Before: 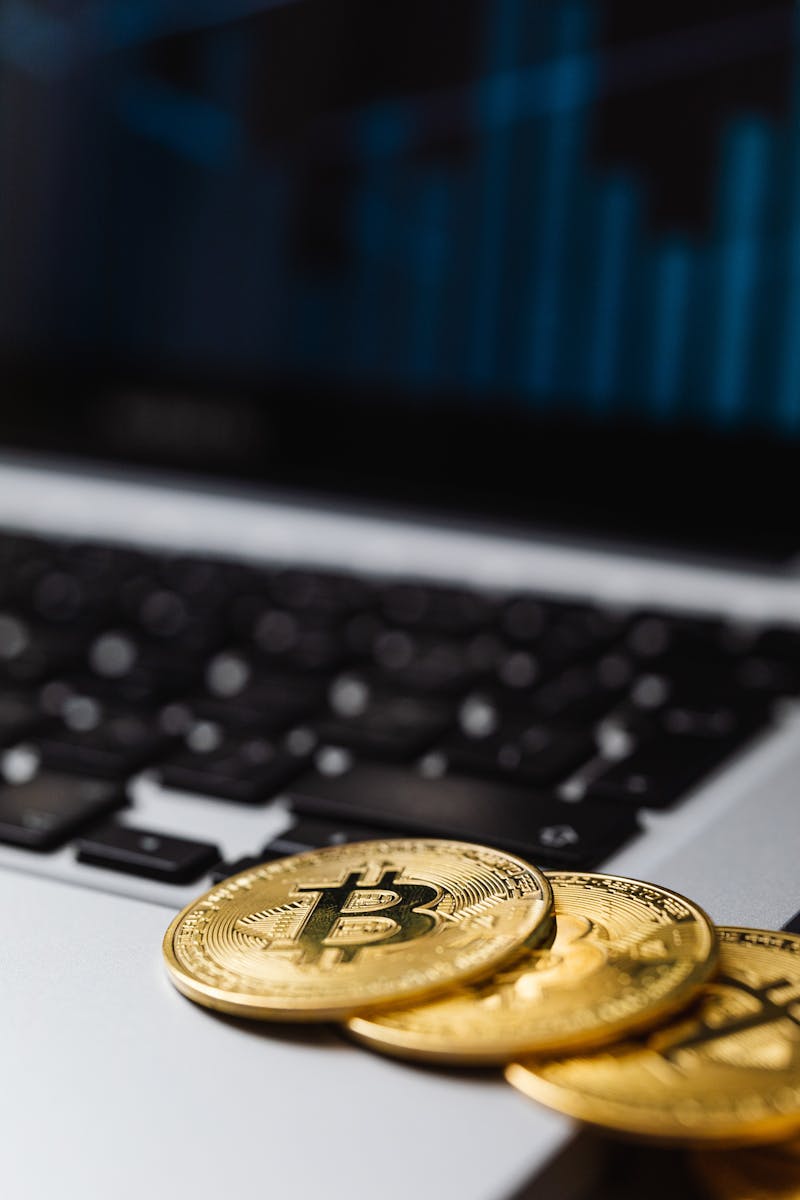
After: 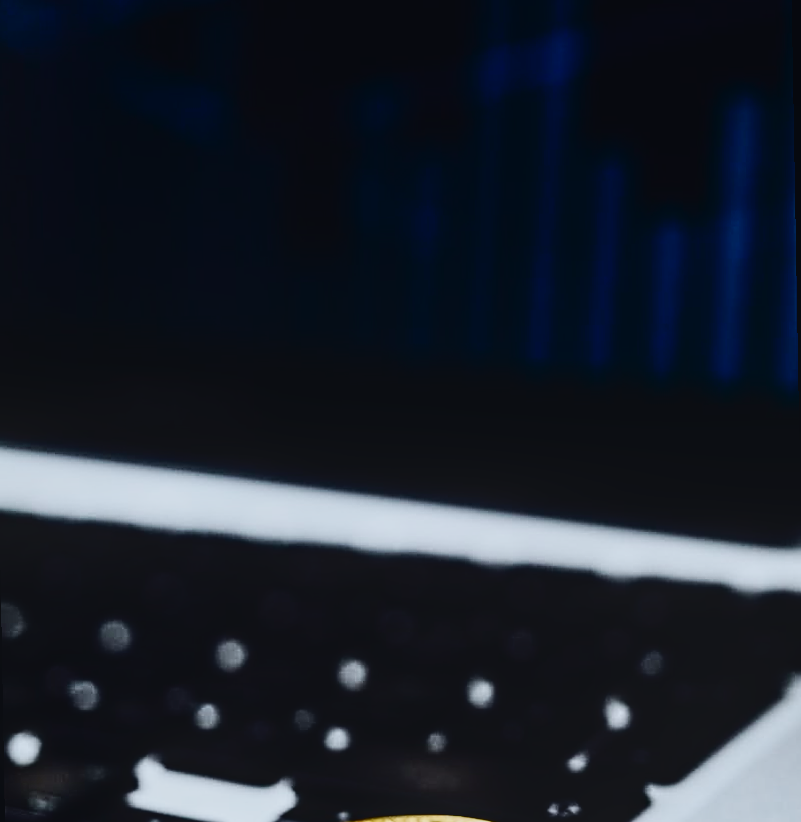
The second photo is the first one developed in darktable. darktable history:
local contrast: on, module defaults
sharpen: on, module defaults
crop: bottom 28.576%
contrast brightness saturation: contrast 0.2, brightness -0.11, saturation 0.1
base curve: curves: ch0 [(0, 0) (0.036, 0.025) (0.121, 0.166) (0.206, 0.329) (0.605, 0.79) (1, 1)], preserve colors none
tone curve: curves: ch0 [(0, 0.023) (0.104, 0.058) (0.21, 0.162) (0.469, 0.524) (0.579, 0.65) (0.725, 0.8) (0.858, 0.903) (1, 0.974)]; ch1 [(0, 0) (0.414, 0.395) (0.447, 0.447) (0.502, 0.501) (0.521, 0.512) (0.566, 0.566) (0.618, 0.61) (0.654, 0.642) (1, 1)]; ch2 [(0, 0) (0.369, 0.388) (0.437, 0.453) (0.492, 0.485) (0.524, 0.508) (0.553, 0.566) (0.583, 0.608) (1, 1)], color space Lab, independent channels, preserve colors none
white balance: red 0.925, blue 1.046
rotate and perspective: rotation -1°, crop left 0.011, crop right 0.989, crop top 0.025, crop bottom 0.975
